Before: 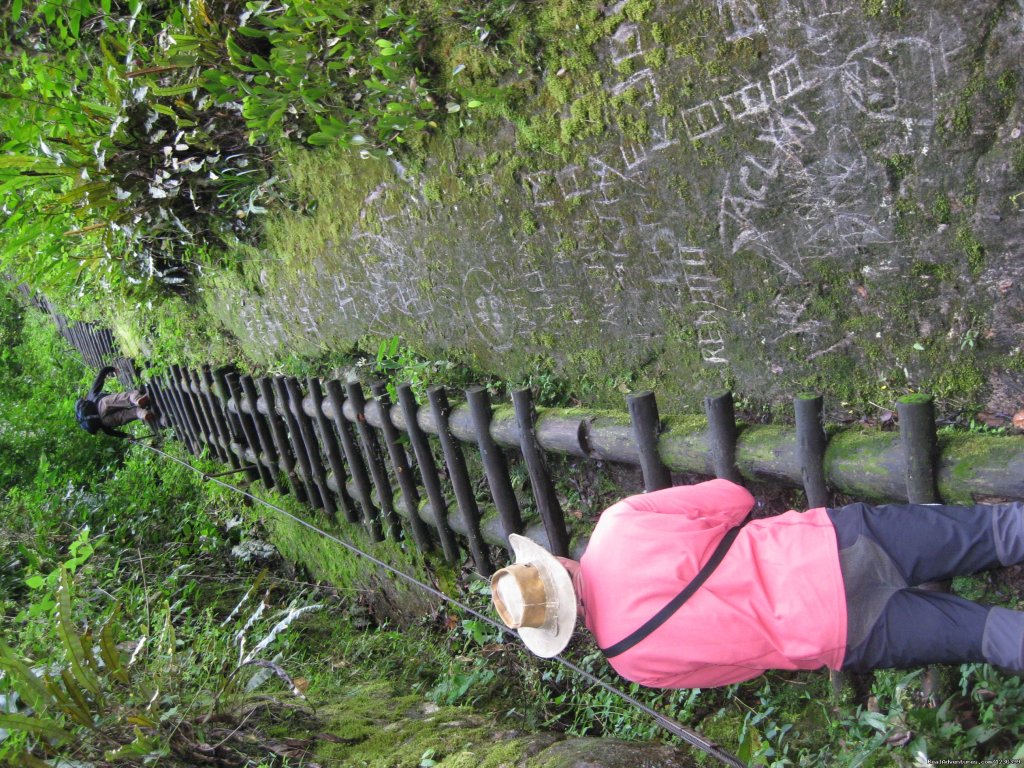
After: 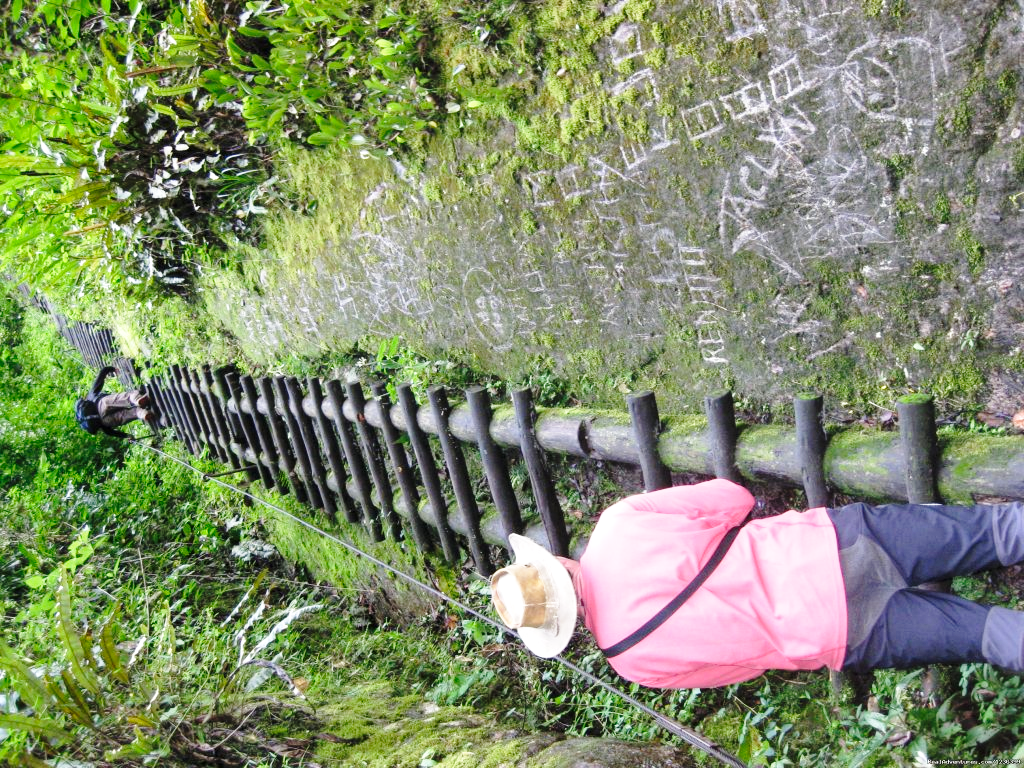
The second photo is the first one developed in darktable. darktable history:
local contrast: highlights 100%, shadows 101%, detail 119%, midtone range 0.2
base curve: curves: ch0 [(0, 0) (0.028, 0.03) (0.121, 0.232) (0.46, 0.748) (0.859, 0.968) (1, 1)], preserve colors none
